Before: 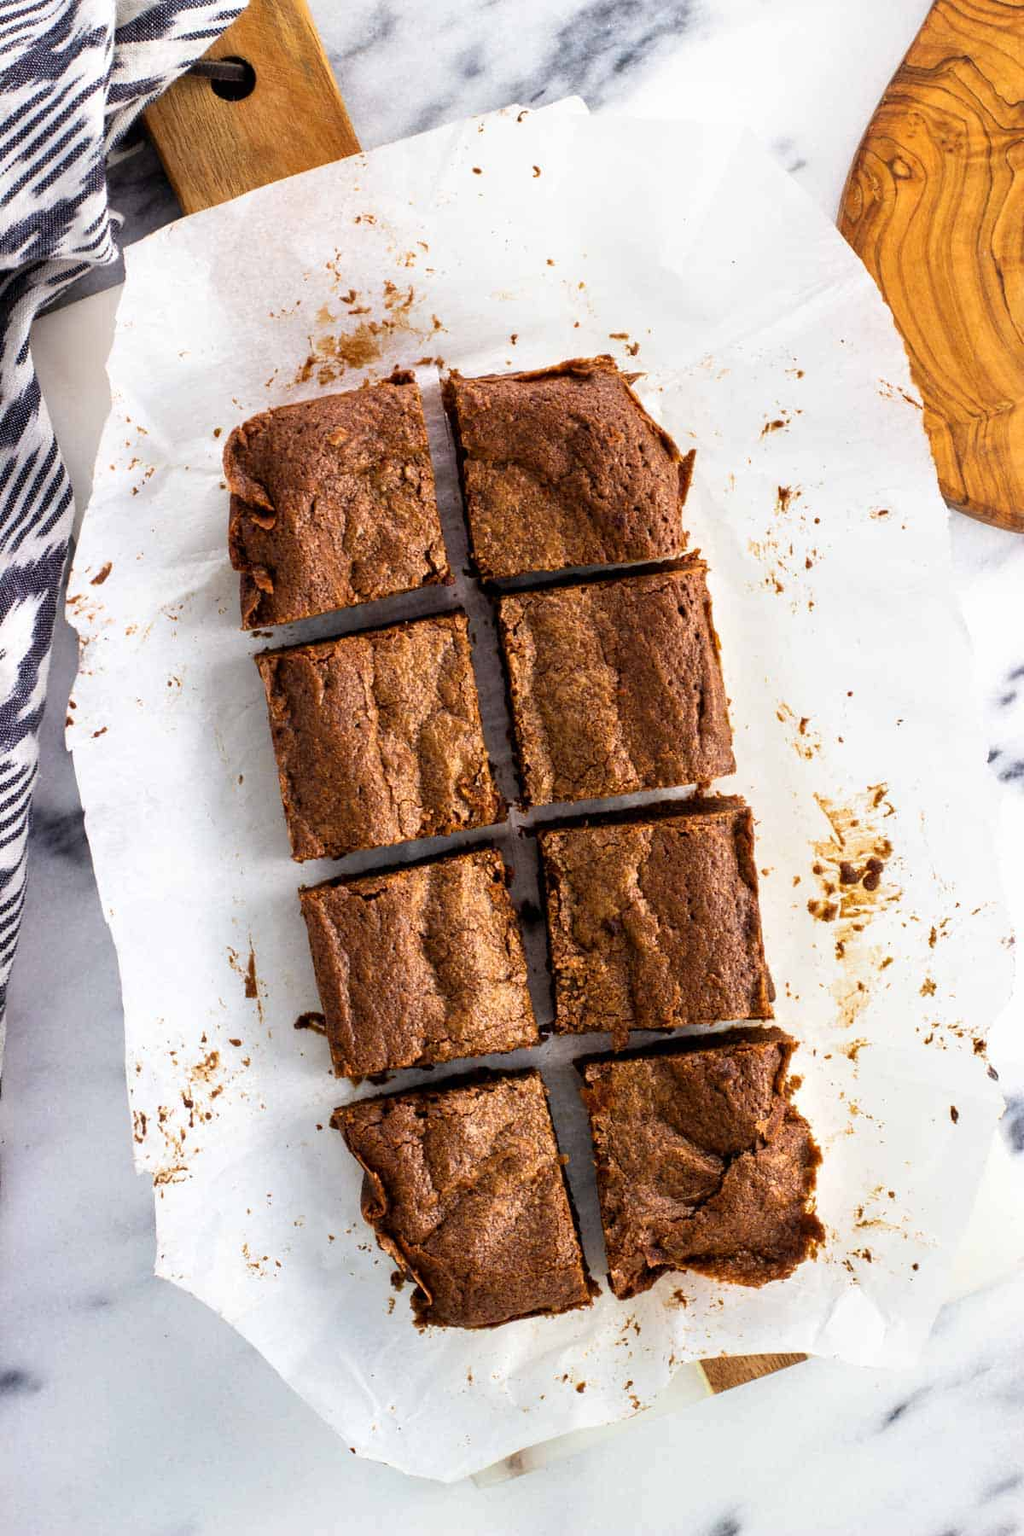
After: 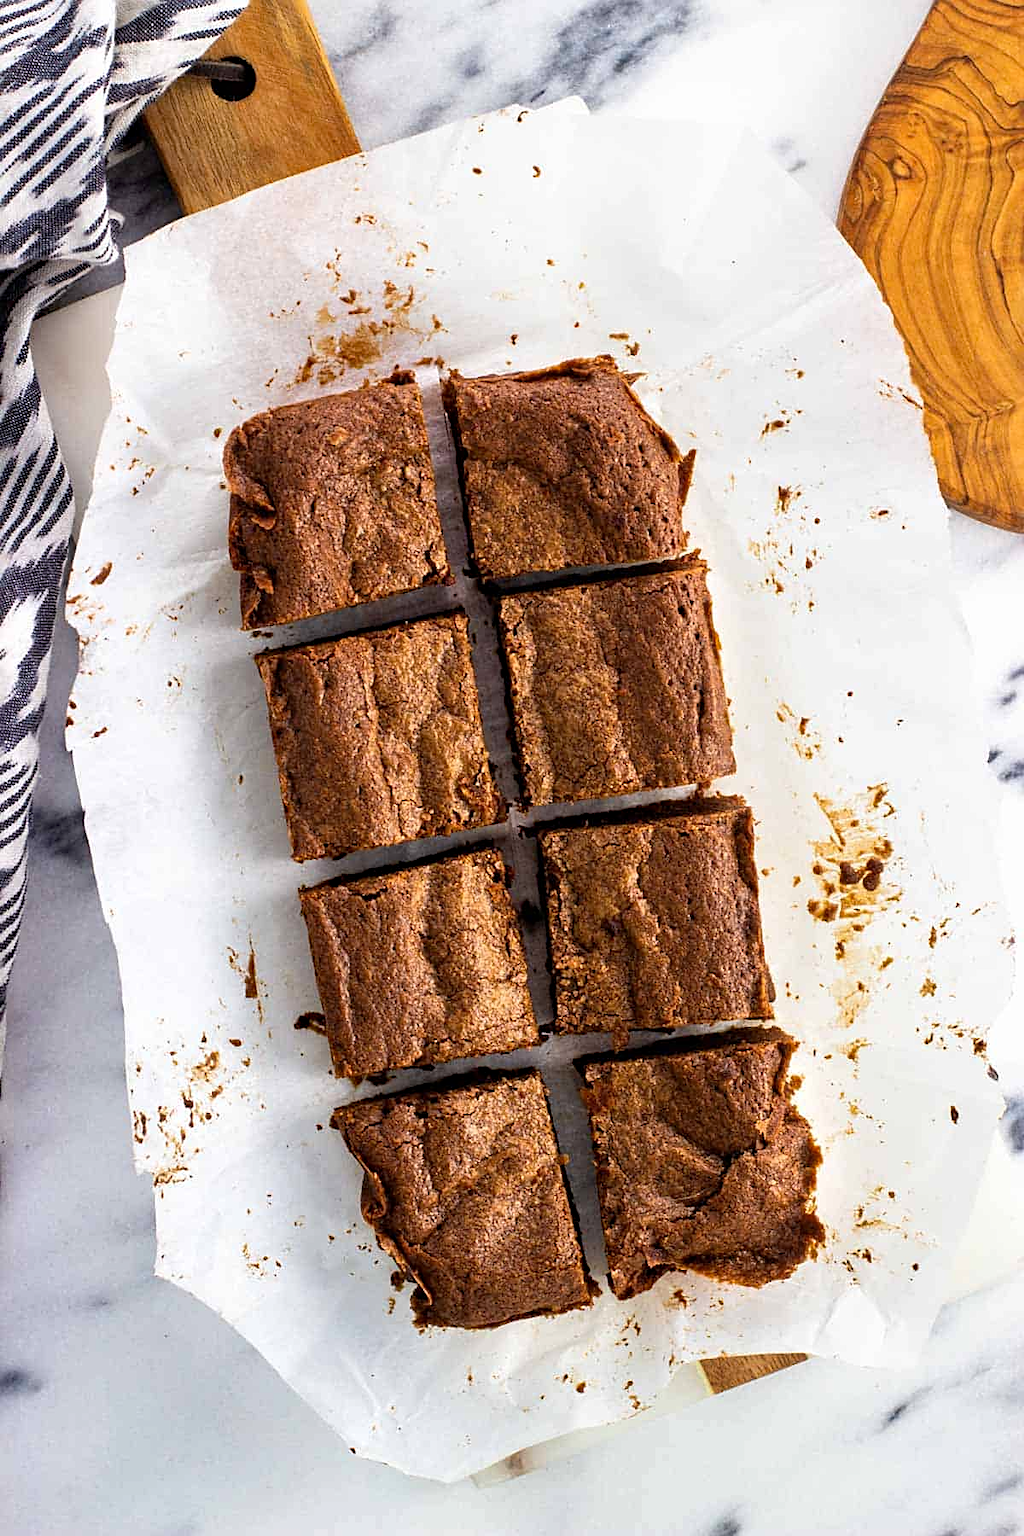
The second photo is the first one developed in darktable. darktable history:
haze removal: compatibility mode true
sharpen: amount 0.487
